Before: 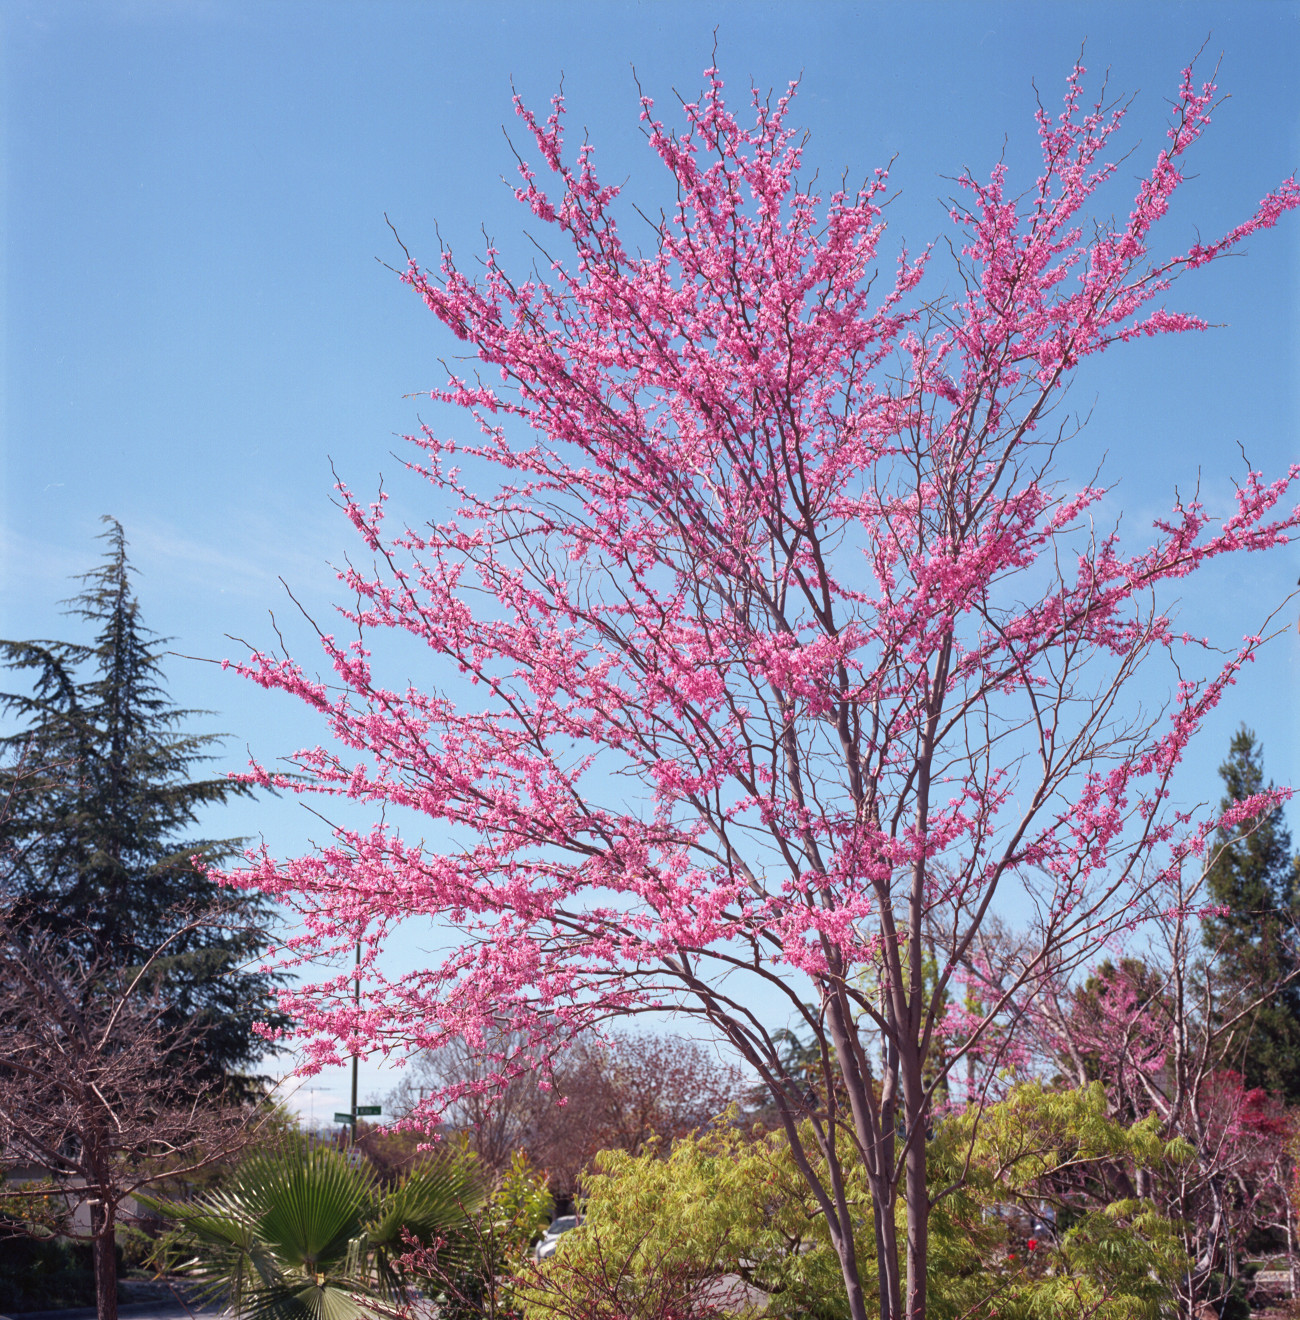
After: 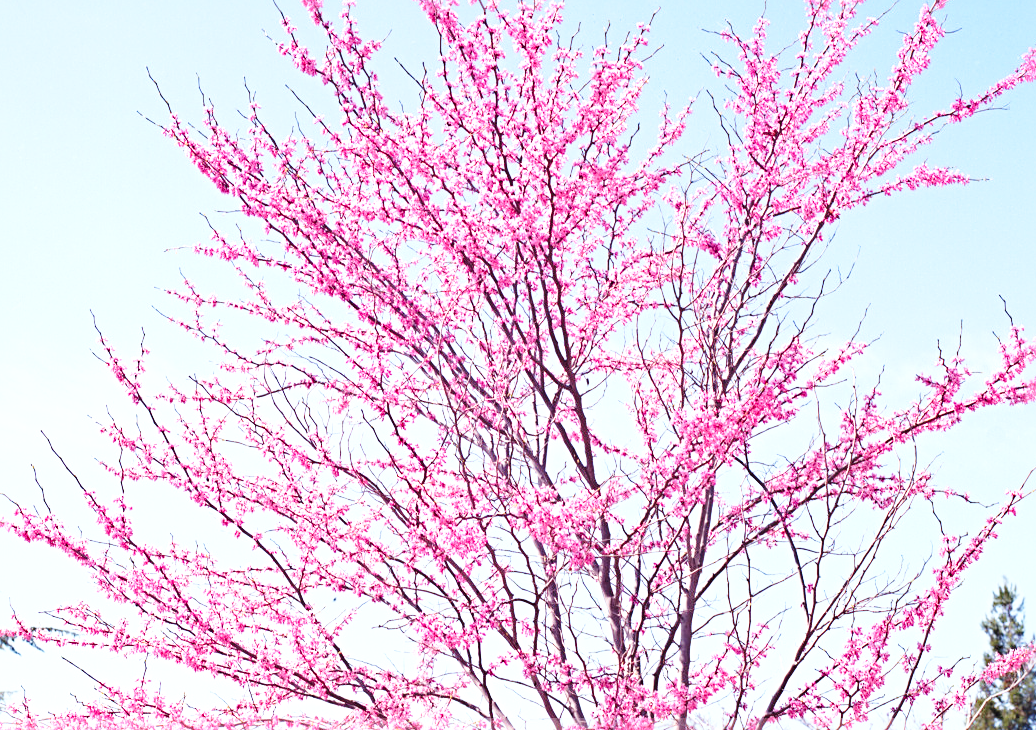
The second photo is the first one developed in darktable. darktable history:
base curve: curves: ch0 [(0, 0) (0.028, 0.03) (0.121, 0.232) (0.46, 0.748) (0.859, 0.968) (1, 1)], preserve colors none
crop: left 18.377%, top 11.126%, right 1.896%, bottom 33.54%
sharpen: radius 4.866
exposure: black level correction 0, exposure 0.896 EV, compensate highlight preservation false
